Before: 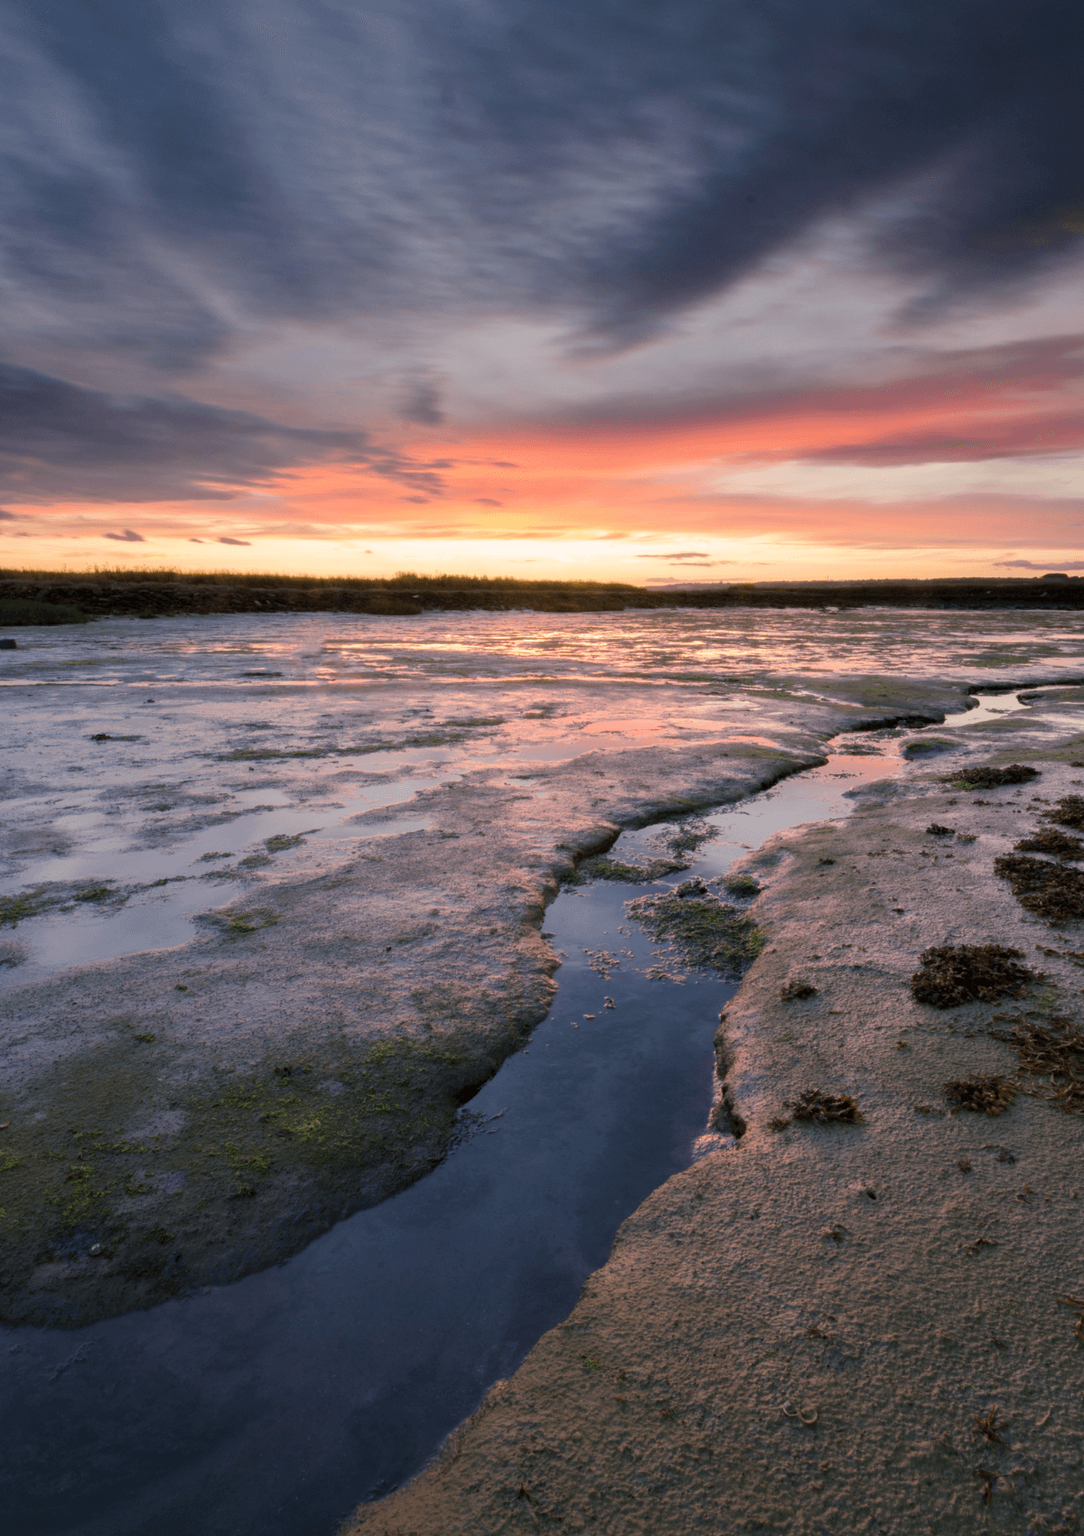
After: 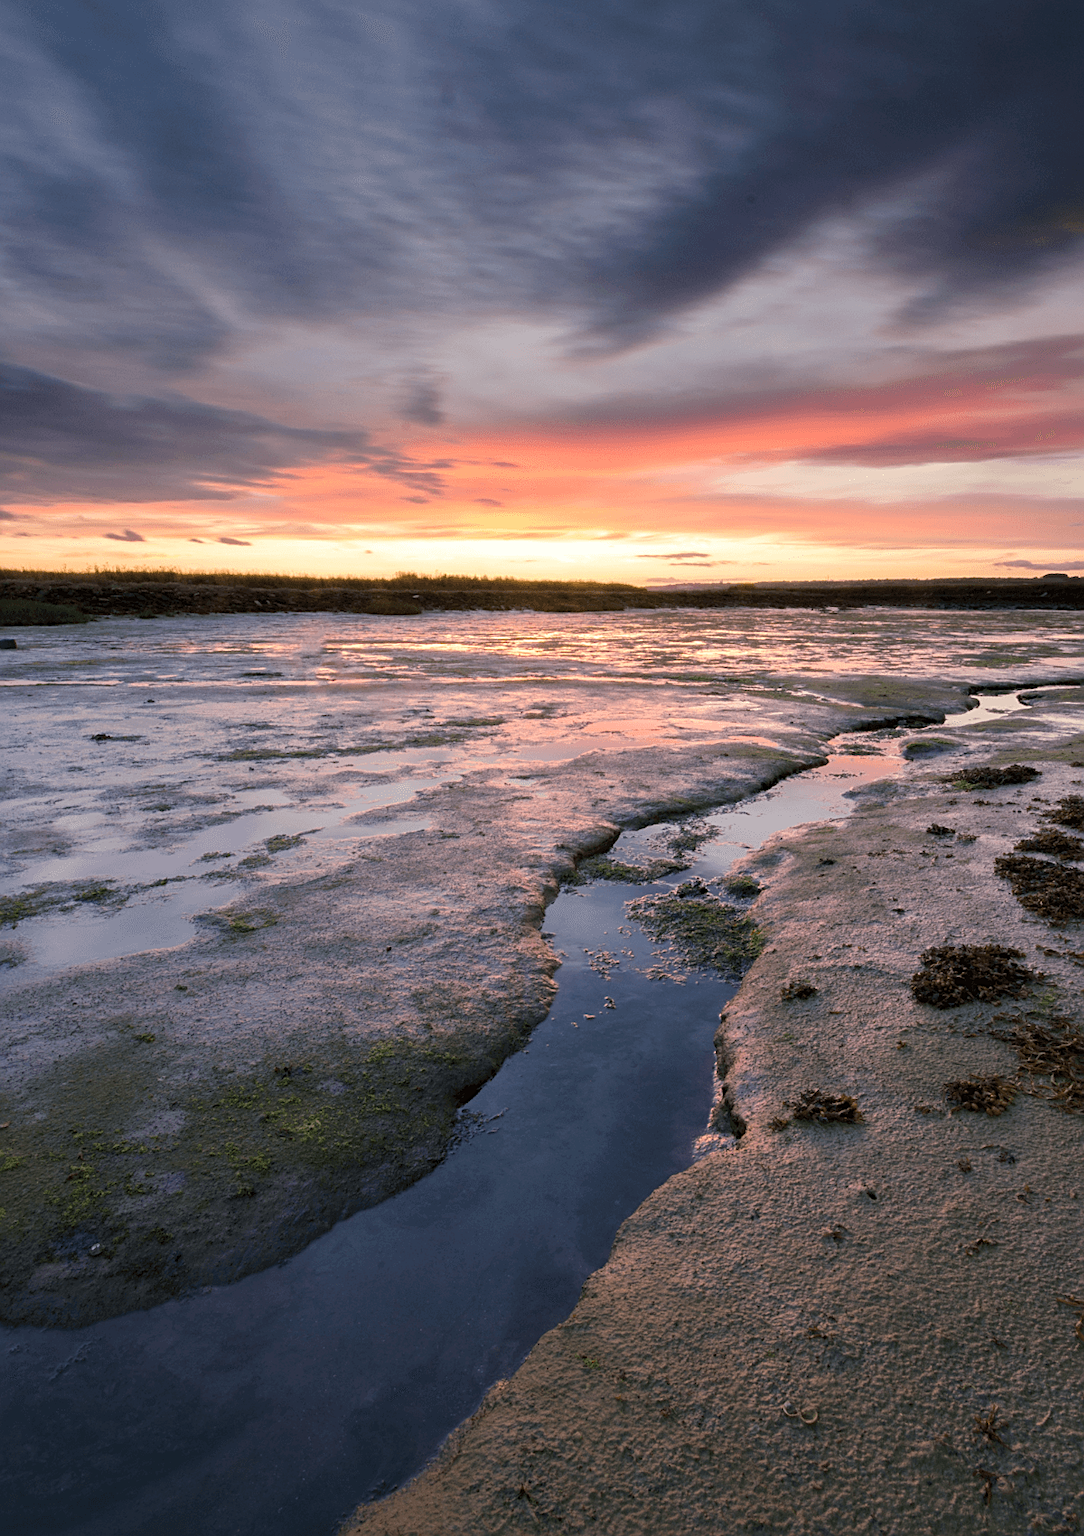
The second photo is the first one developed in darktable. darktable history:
exposure: exposure 0.127 EV, compensate highlight preservation false
sharpen: on, module defaults
